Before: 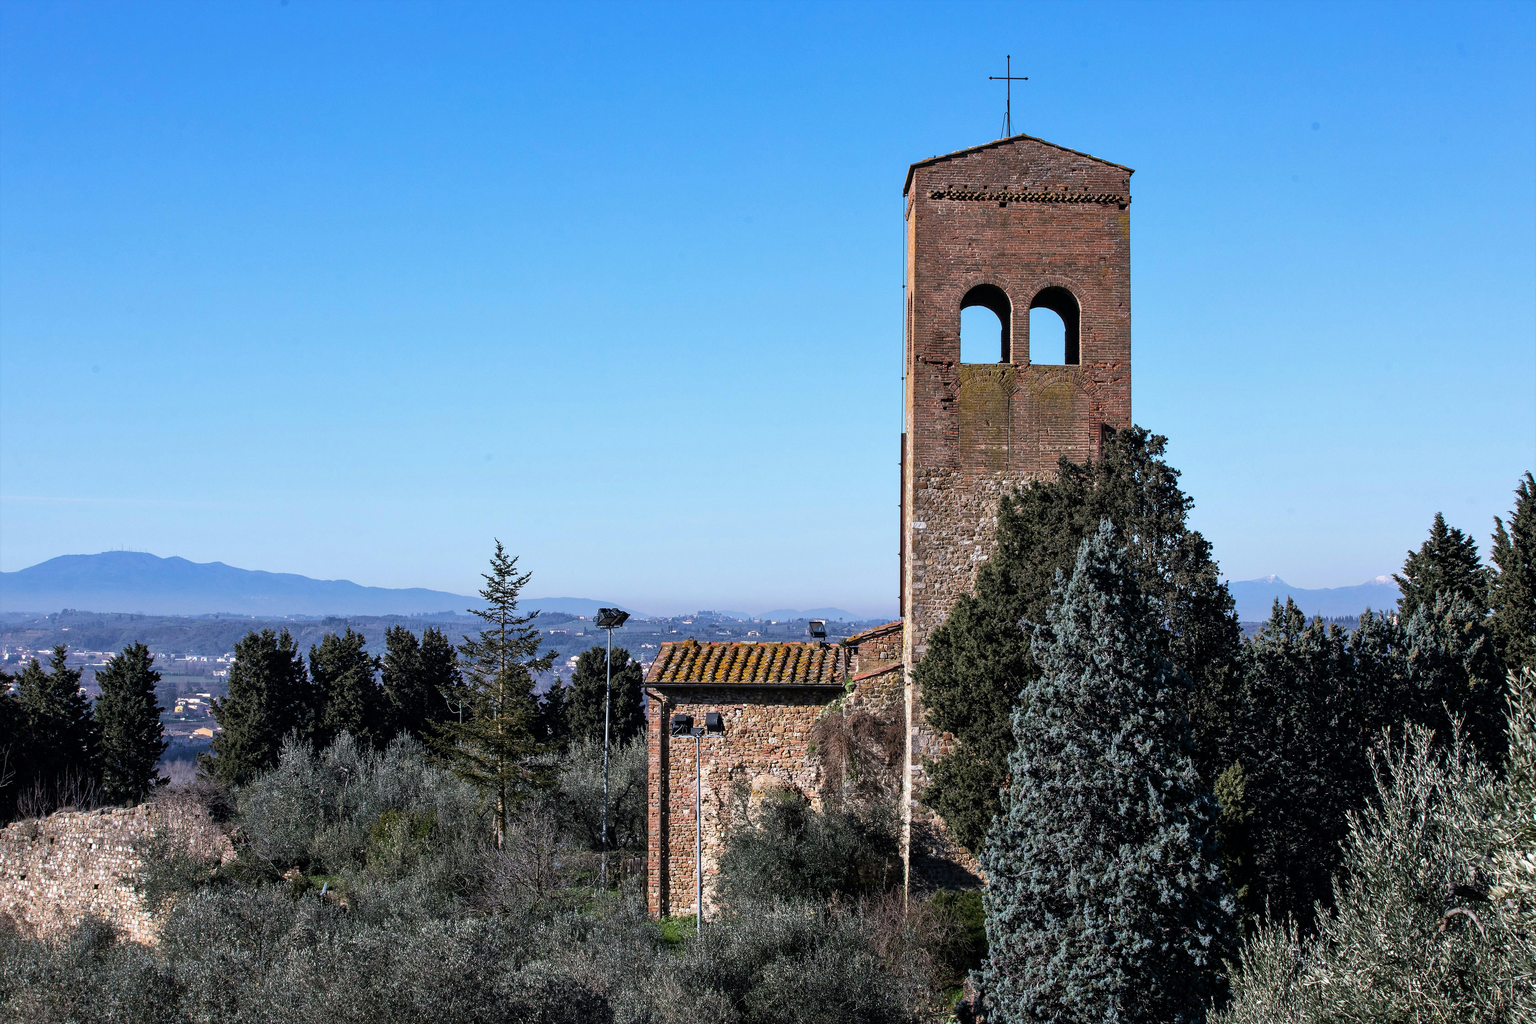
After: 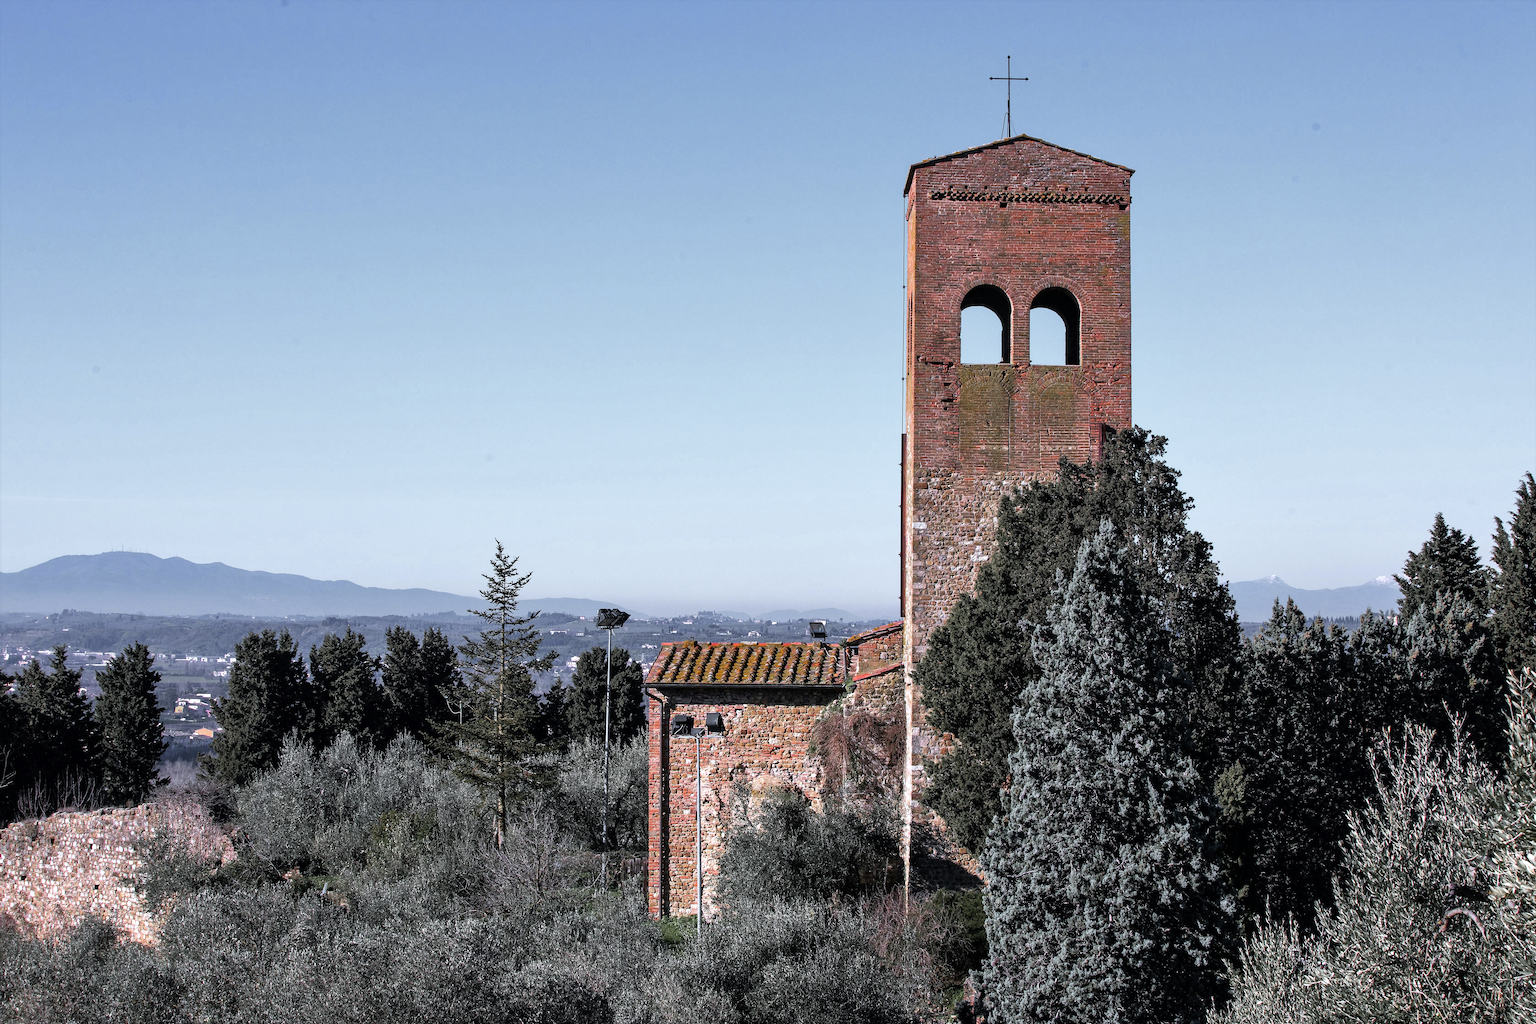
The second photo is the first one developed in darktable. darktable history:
color correction: highlights a* -0.1, highlights b* -5.94, shadows a* -0.125, shadows b* -0.095
exposure: exposure 0.201 EV, compensate highlight preservation false
color zones: curves: ch0 [(0, 0.48) (0.209, 0.398) (0.305, 0.332) (0.429, 0.493) (0.571, 0.5) (0.714, 0.5) (0.857, 0.5) (1, 0.48)]; ch1 [(0, 0.736) (0.143, 0.625) (0.225, 0.371) (0.429, 0.256) (0.571, 0.241) (0.714, 0.213) (0.857, 0.48) (1, 0.736)]; ch2 [(0, 0.448) (0.143, 0.498) (0.286, 0.5) (0.429, 0.5) (0.571, 0.5) (0.714, 0.5) (0.857, 0.5) (1, 0.448)]
